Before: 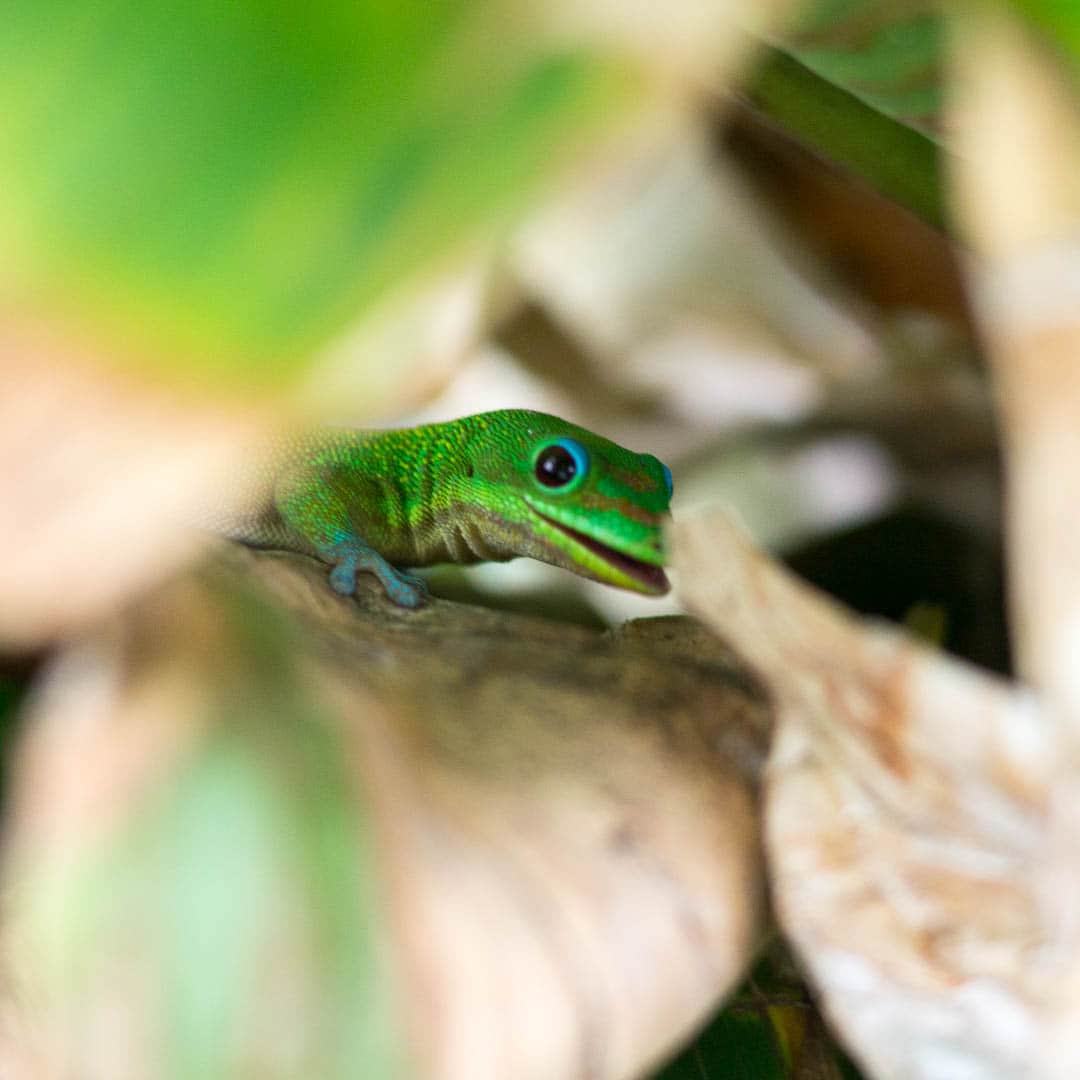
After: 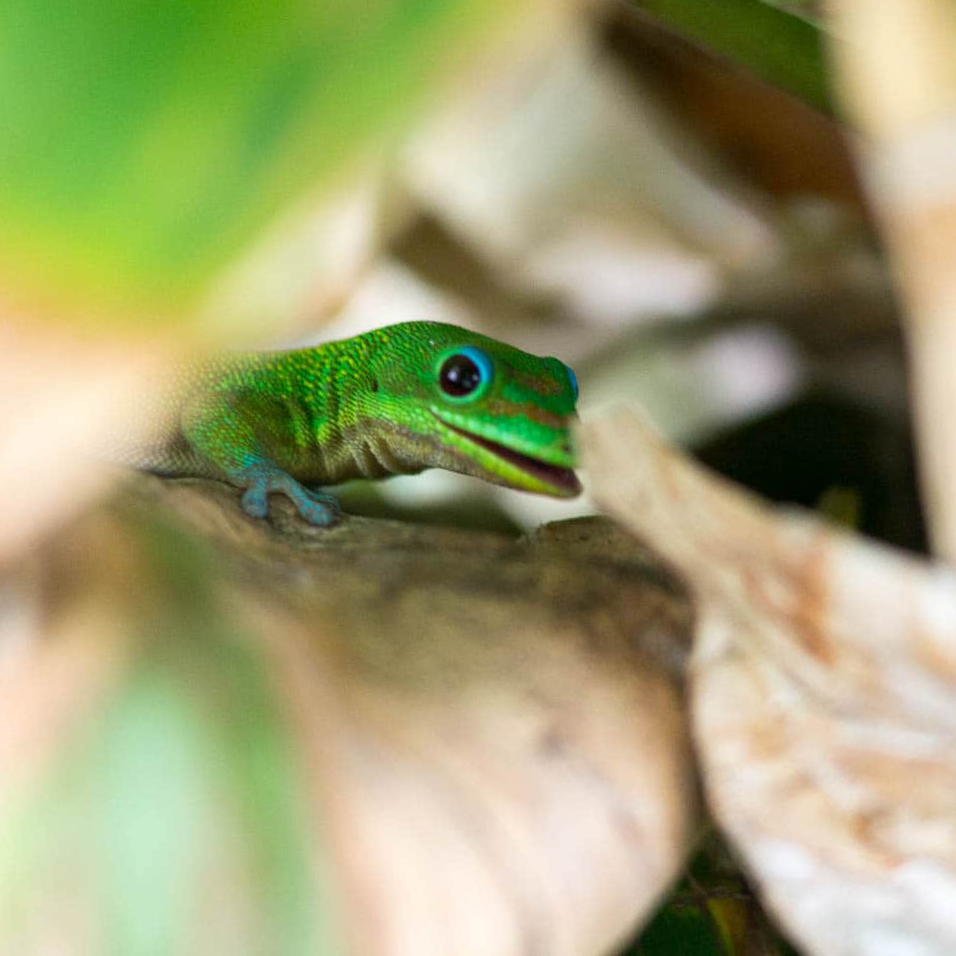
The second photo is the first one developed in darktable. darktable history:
crop and rotate: angle 3.83°, left 5.753%, top 5.677%
